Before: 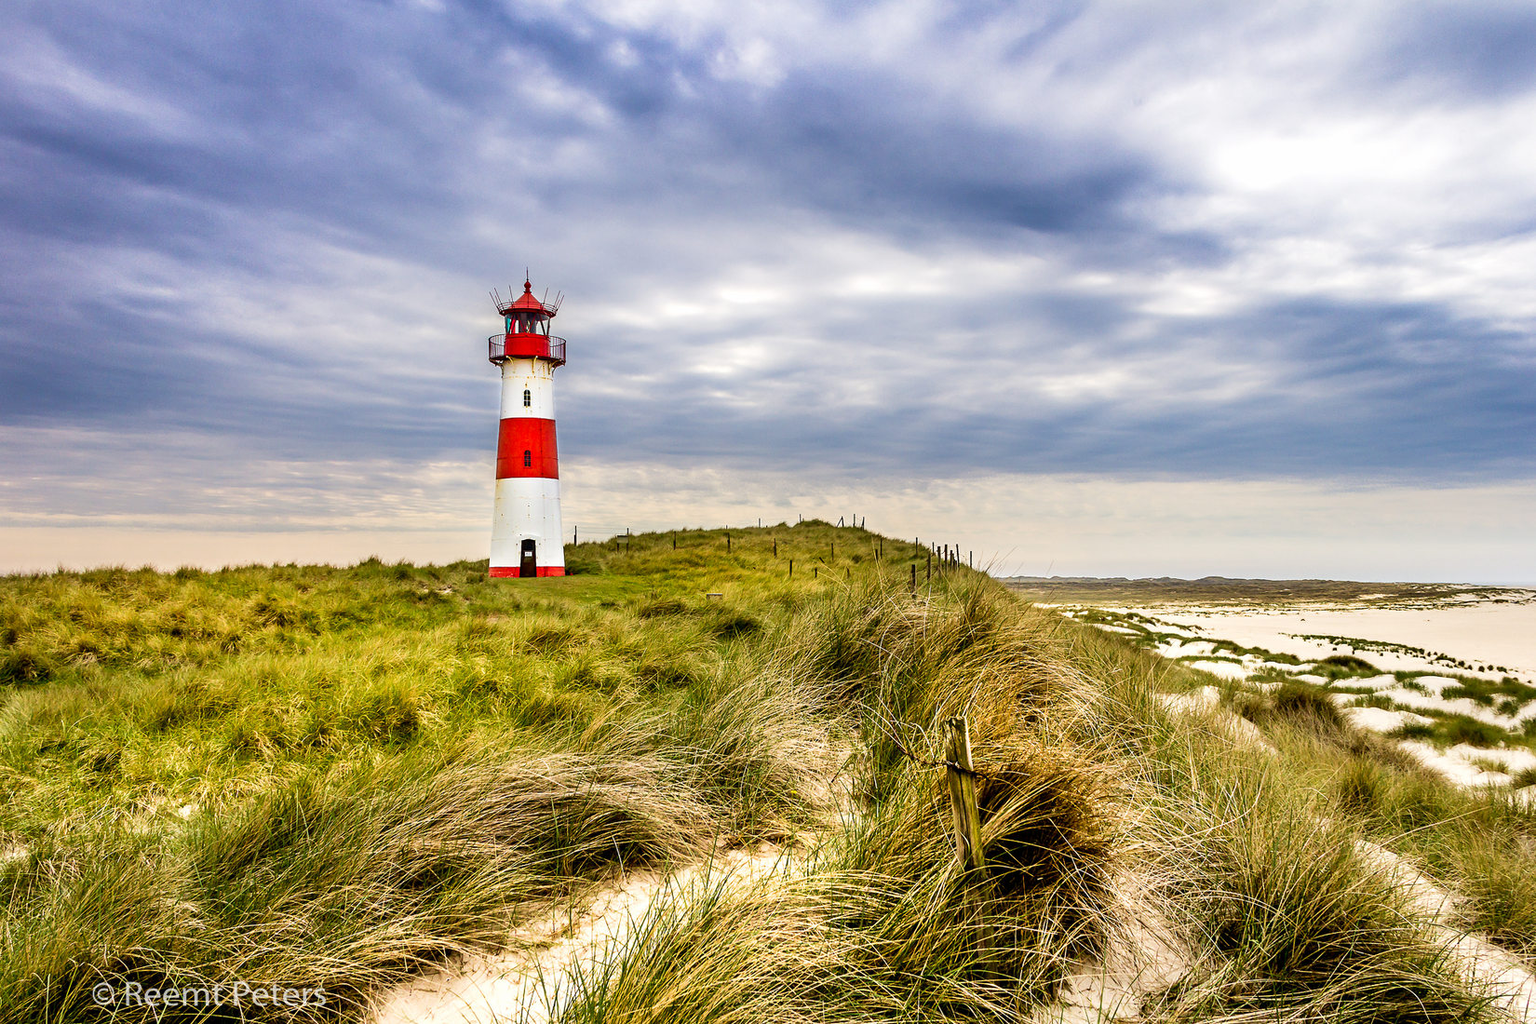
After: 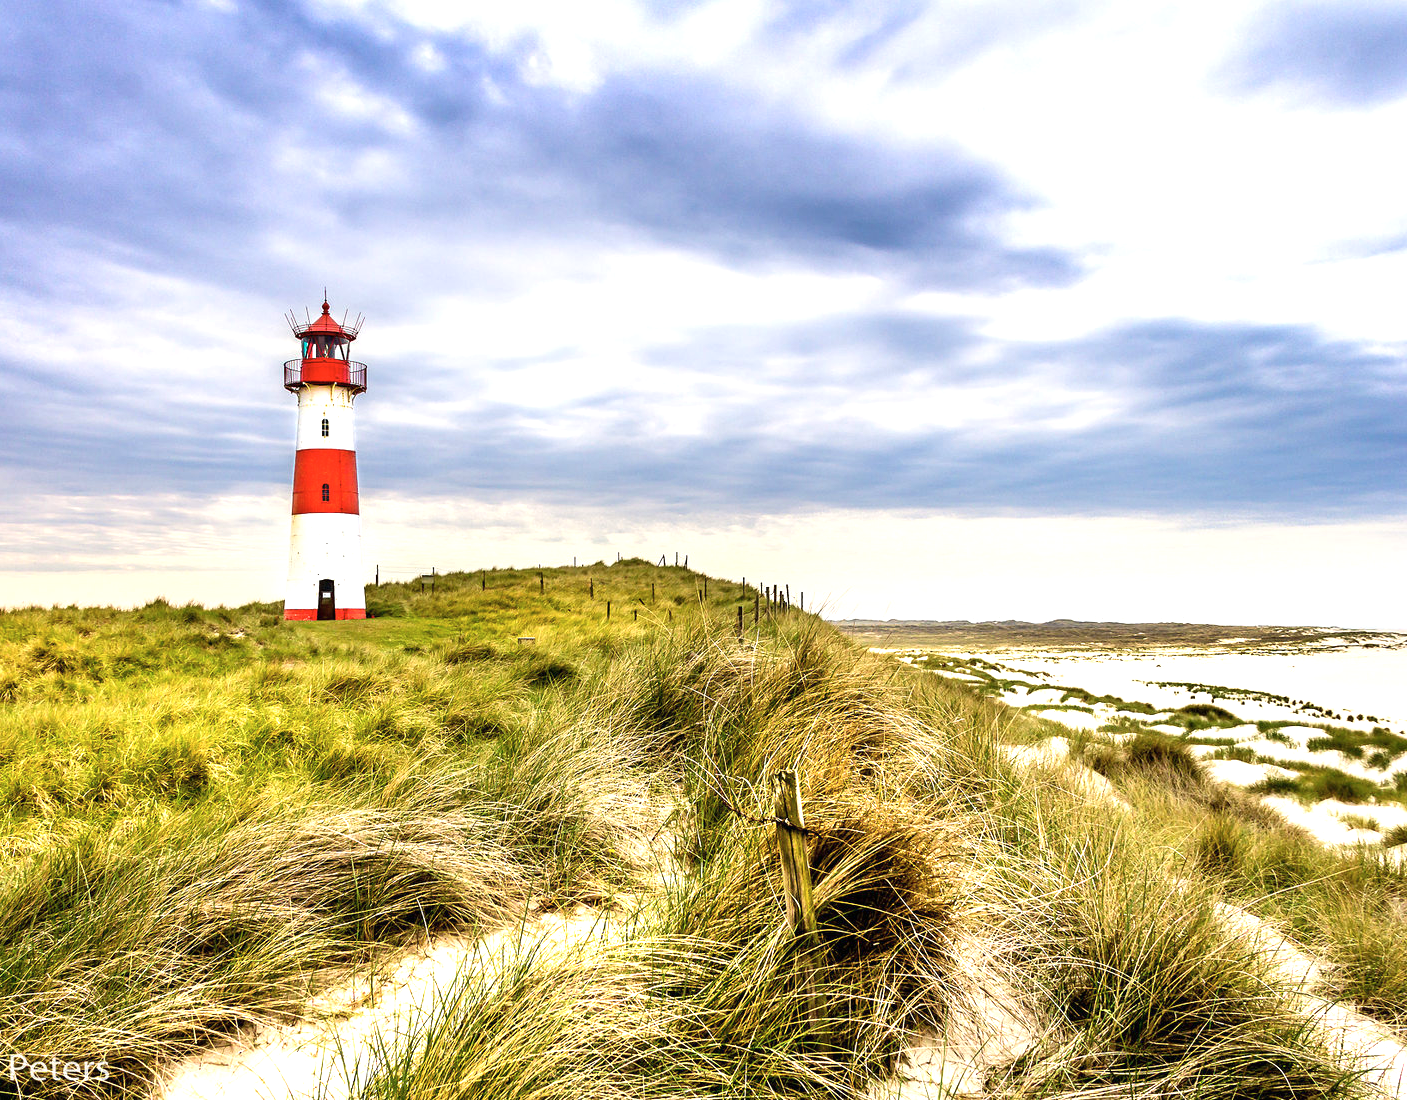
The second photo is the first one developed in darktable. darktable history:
color zones: curves: ch1 [(0, 0.469) (0.01, 0.469) (0.12, 0.446) (0.248, 0.469) (0.5, 0.5) (0.748, 0.5) (0.99, 0.469) (1, 0.469)]
exposure: black level correction 0, exposure 0.694 EV, compensate highlight preservation false
crop and rotate: left 14.683%
